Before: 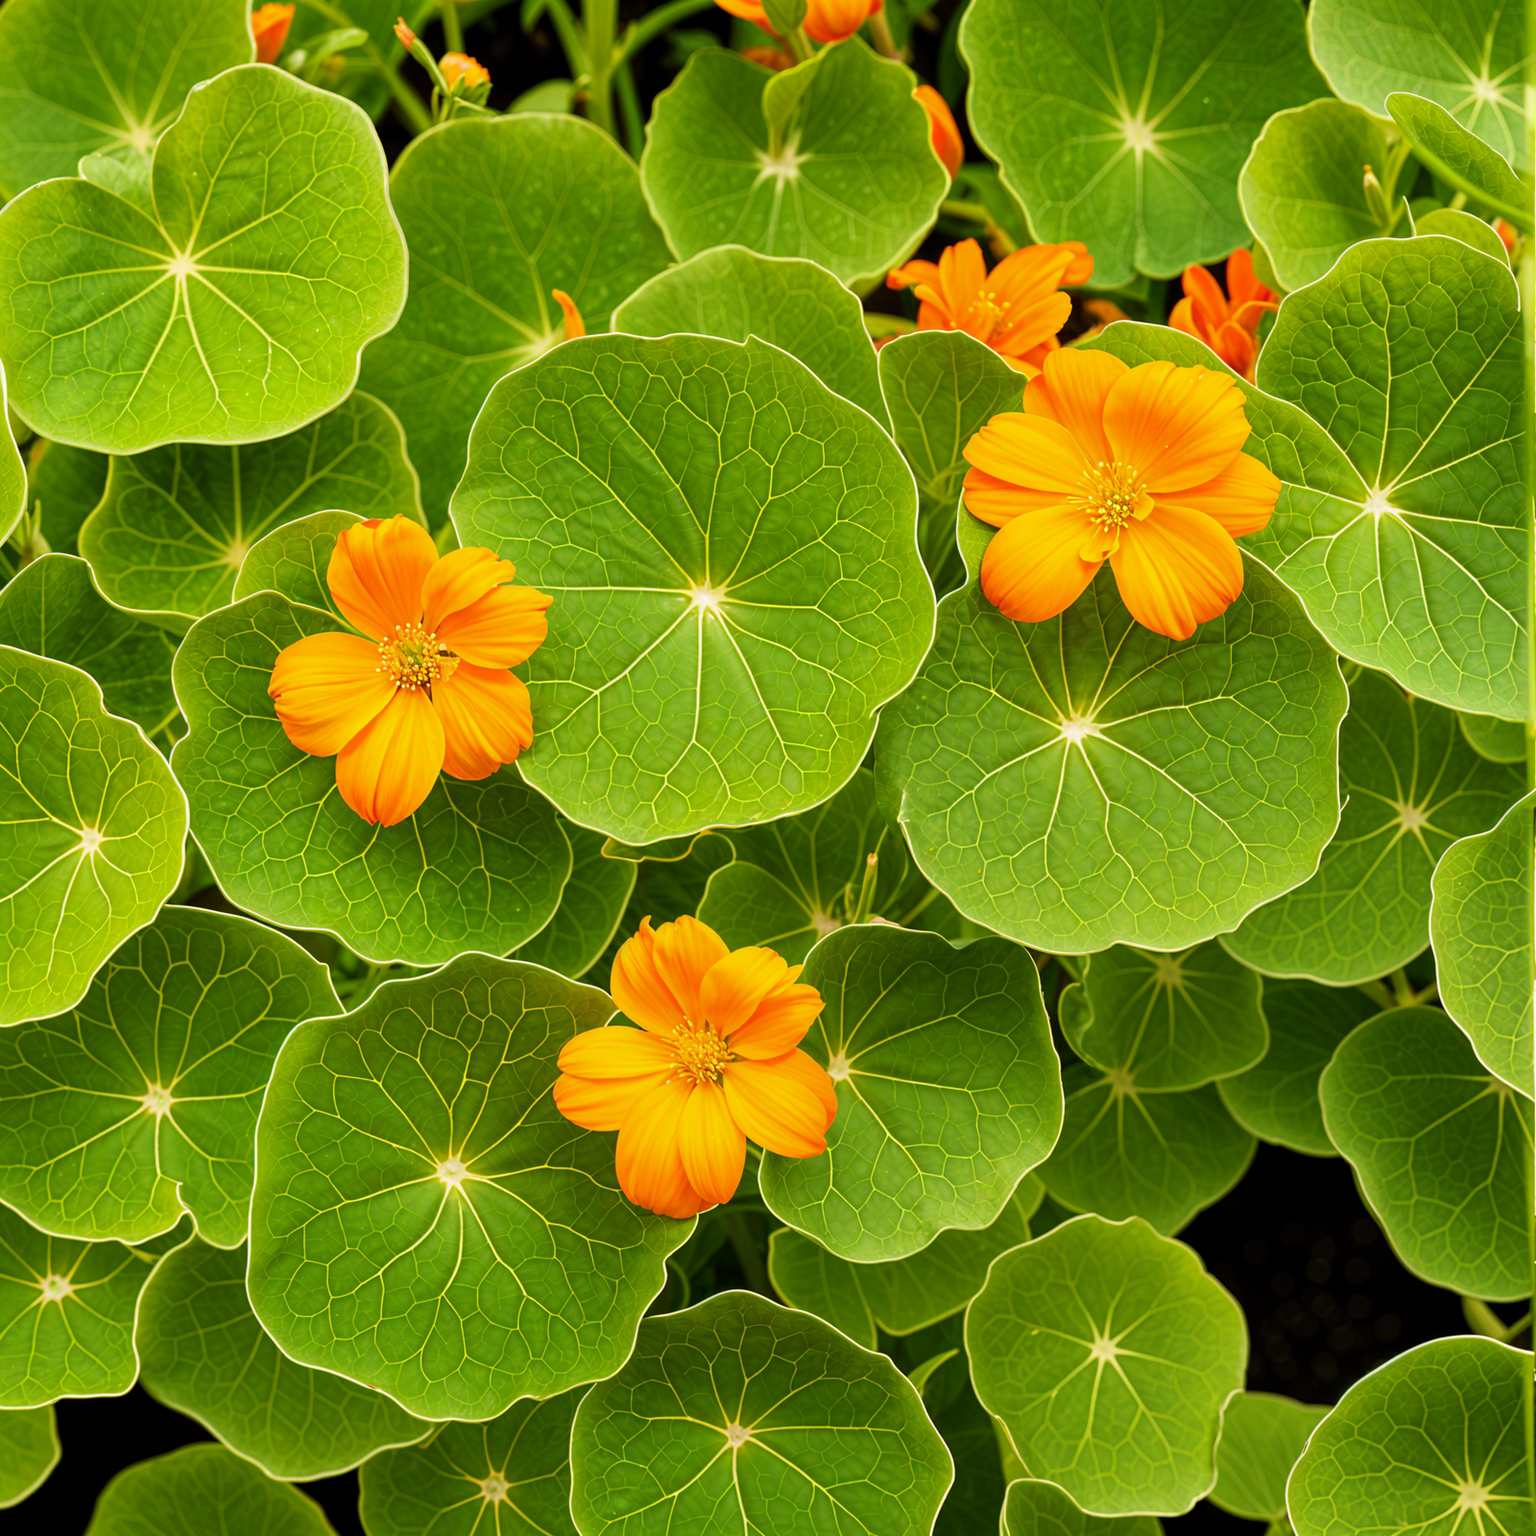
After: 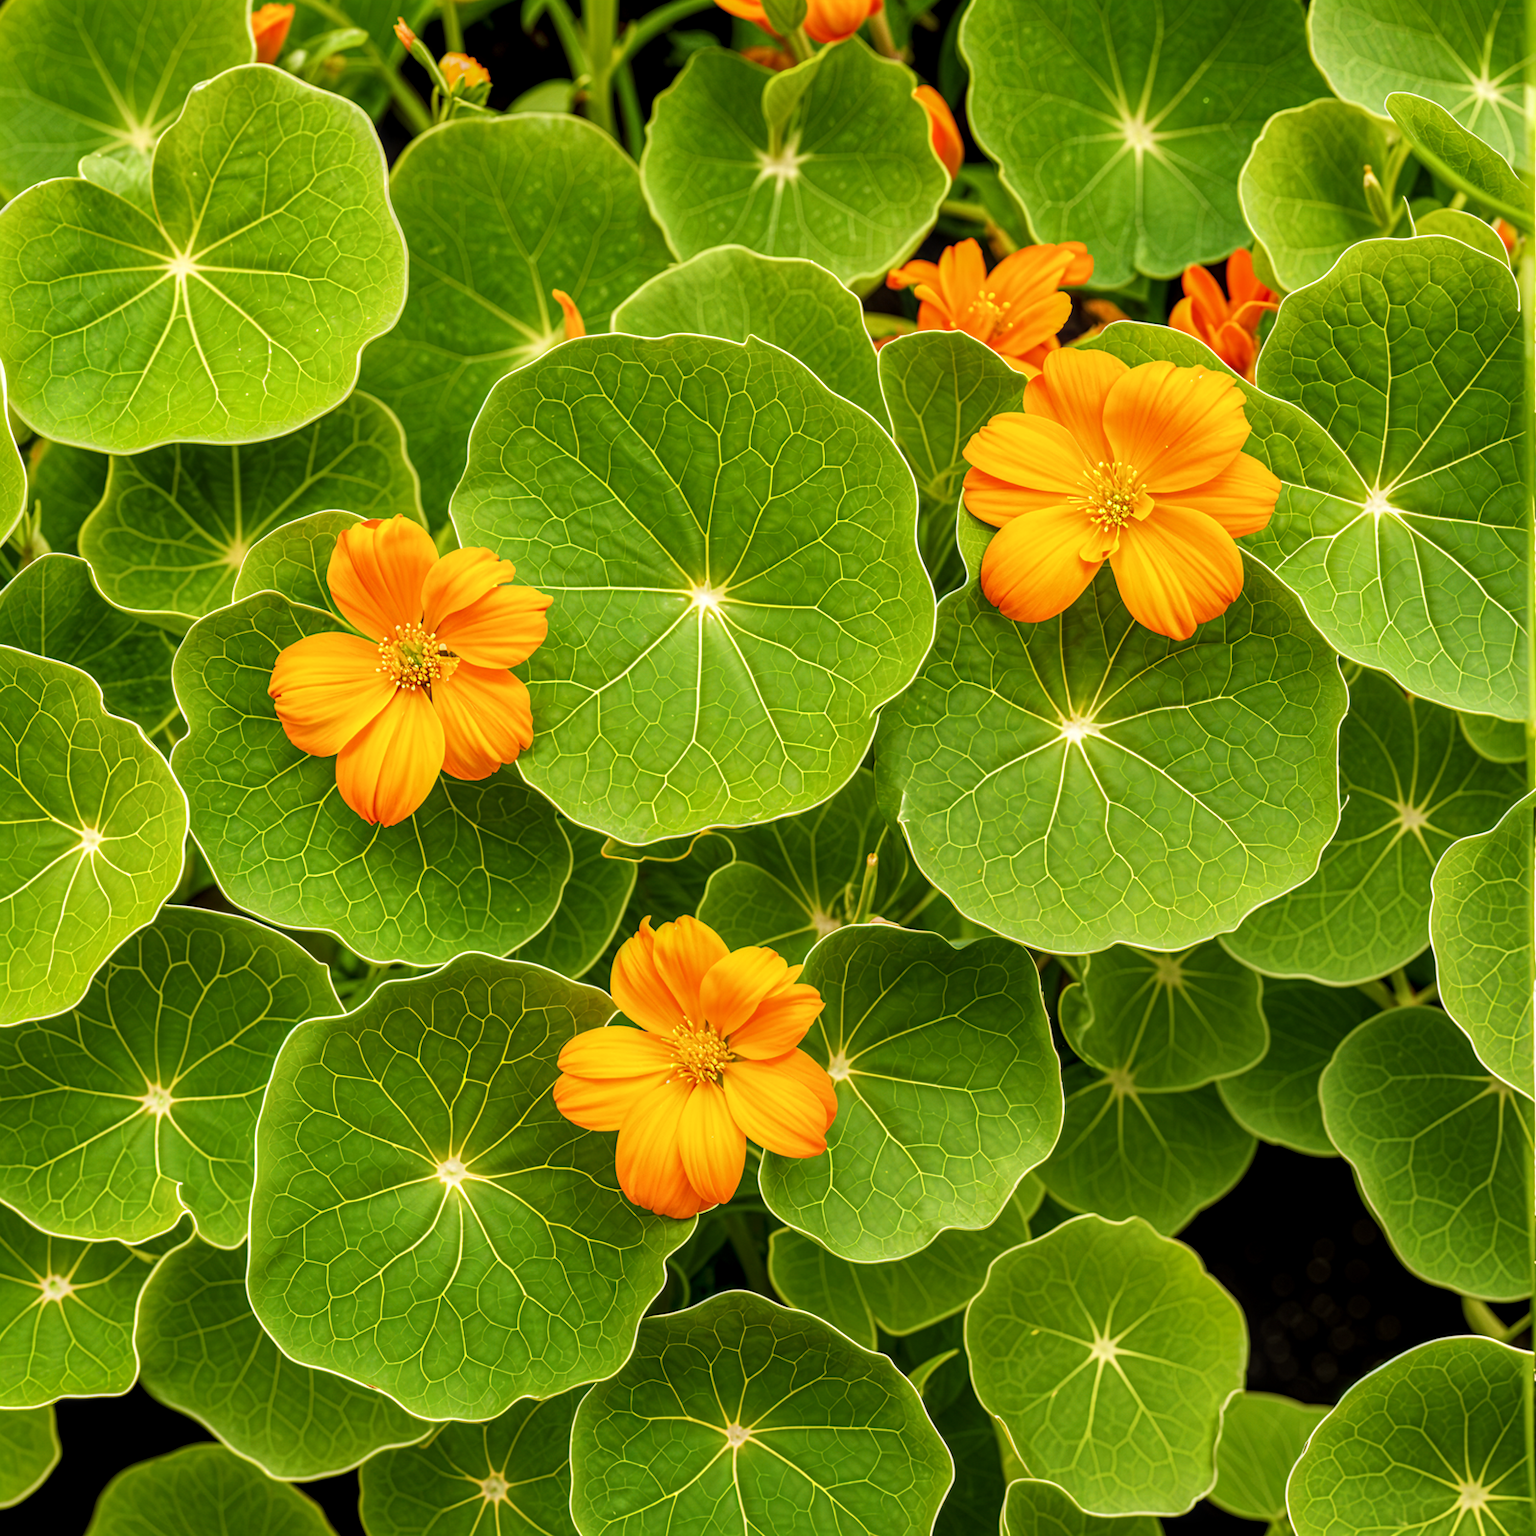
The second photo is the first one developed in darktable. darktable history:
shadows and highlights: shadows 25, highlights -25
local contrast: detail 130%
